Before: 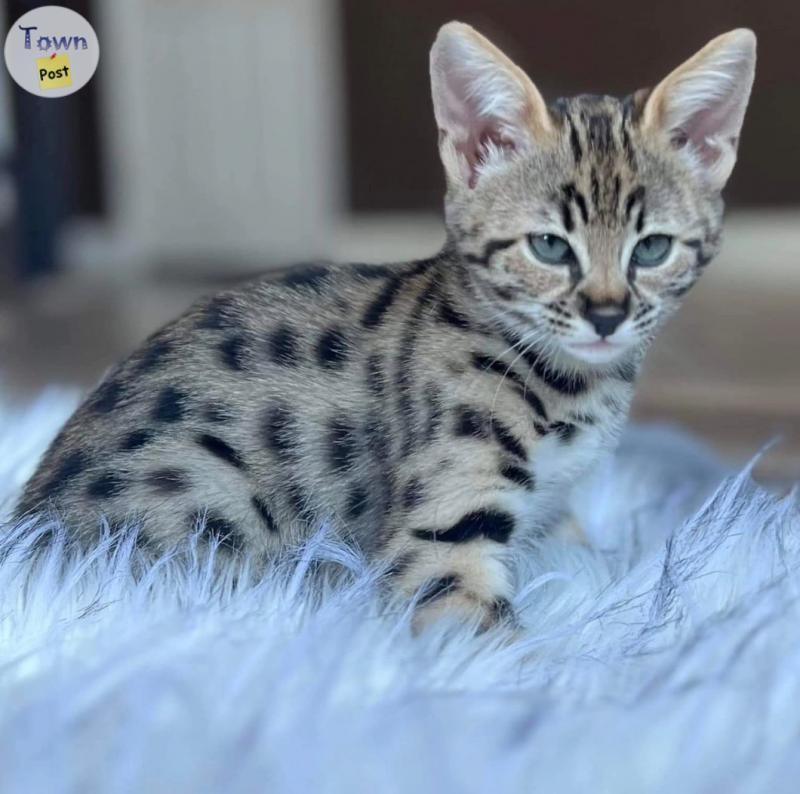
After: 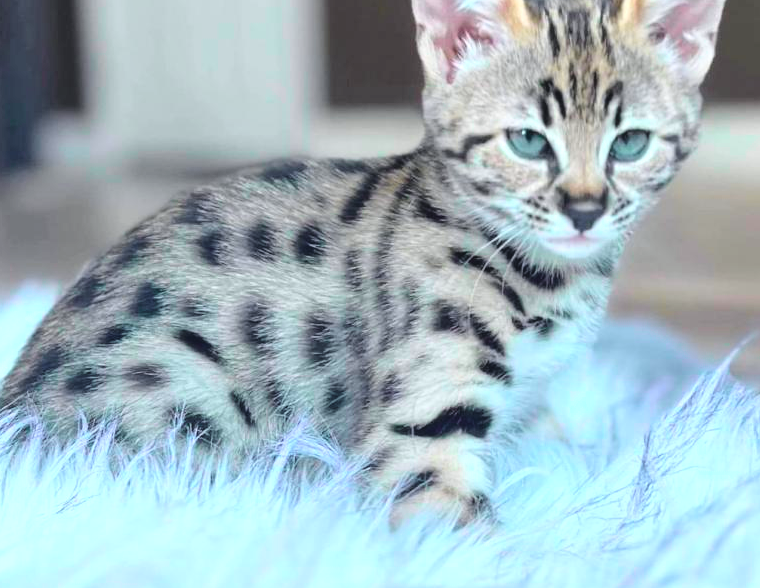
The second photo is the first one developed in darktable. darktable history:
crop and rotate: left 2.991%, top 13.302%, right 1.981%, bottom 12.636%
tone equalizer: on, module defaults
exposure: black level correction -0.005, exposure 0.622 EV, compensate highlight preservation false
tone curve: curves: ch0 [(0, 0) (0.051, 0.047) (0.102, 0.099) (0.228, 0.275) (0.432, 0.535) (0.695, 0.778) (0.908, 0.946) (1, 1)]; ch1 [(0, 0) (0.339, 0.298) (0.402, 0.363) (0.453, 0.413) (0.485, 0.469) (0.494, 0.493) (0.504, 0.501) (0.525, 0.534) (0.563, 0.595) (0.597, 0.638) (1, 1)]; ch2 [(0, 0) (0.48, 0.48) (0.504, 0.5) (0.539, 0.554) (0.59, 0.63) (0.642, 0.684) (0.824, 0.815) (1, 1)], color space Lab, independent channels, preserve colors none
